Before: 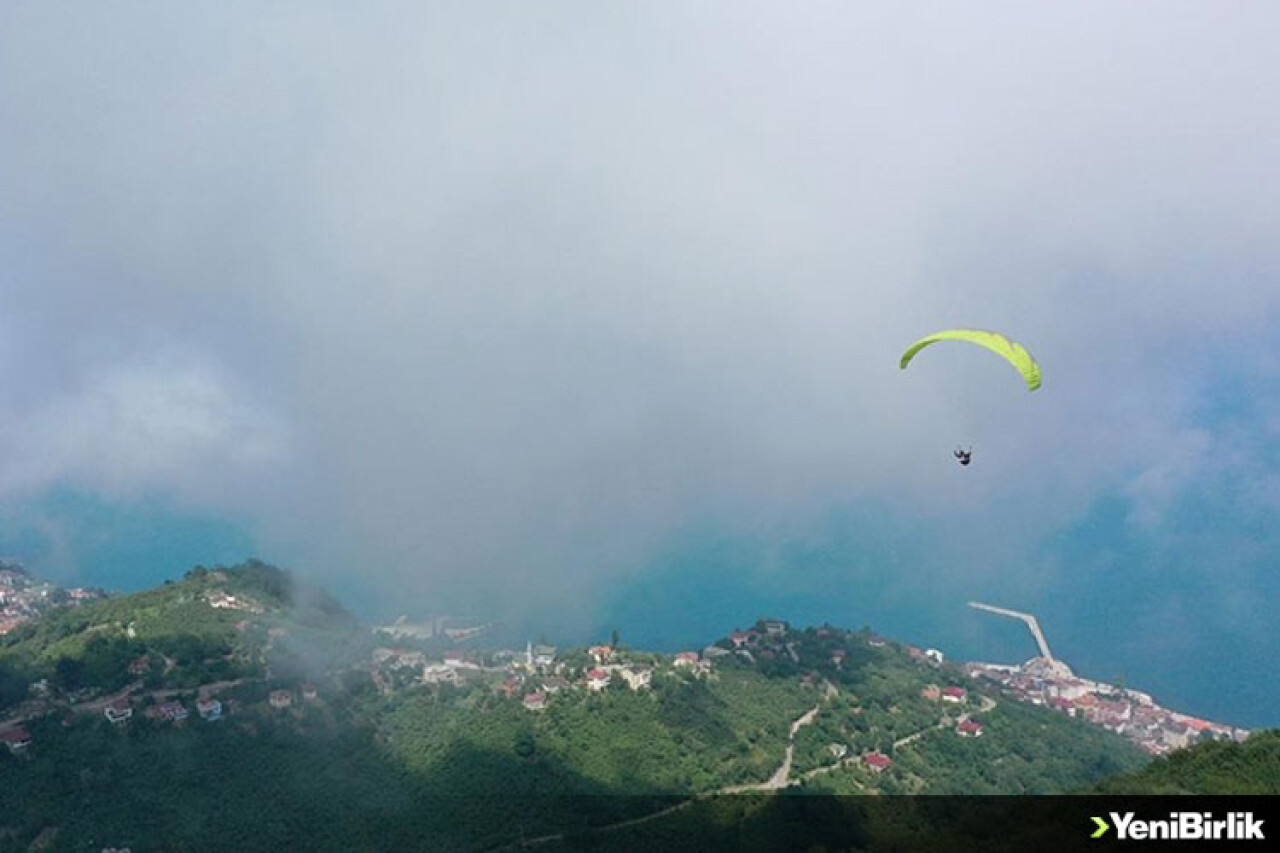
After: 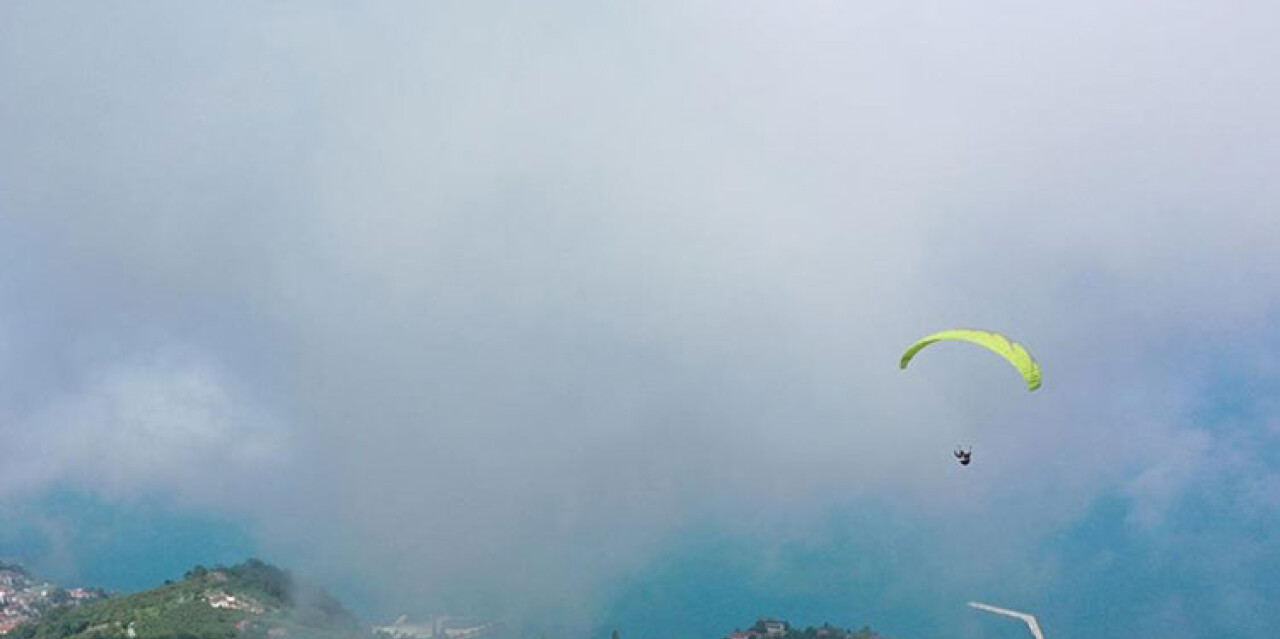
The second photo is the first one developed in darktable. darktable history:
crop: bottom 24.967%
color balance: on, module defaults
